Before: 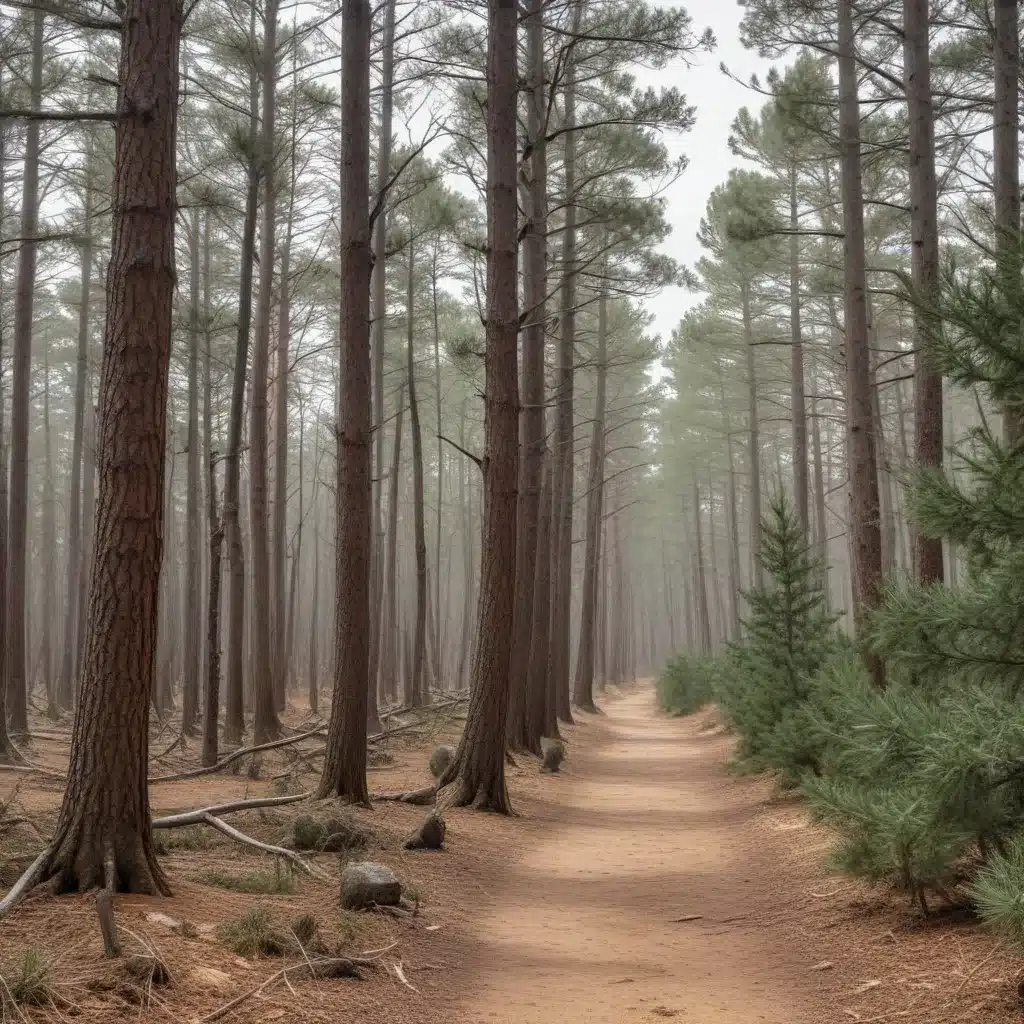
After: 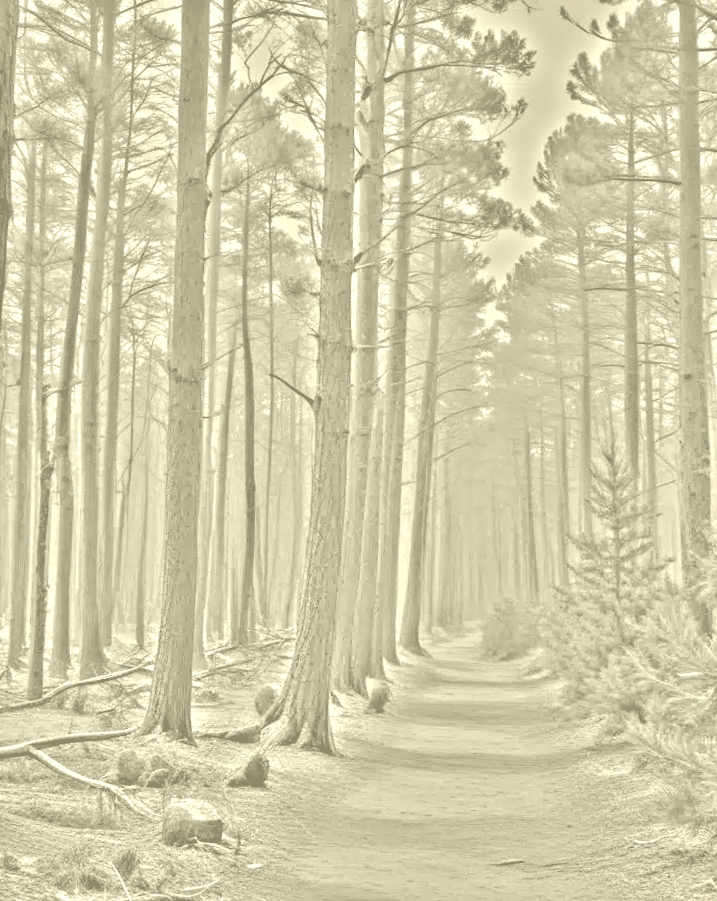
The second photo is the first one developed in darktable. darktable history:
highpass: sharpness 49.79%, contrast boost 49.79%
rotate and perspective: rotation -2°, crop left 0.022, crop right 0.978, crop top 0.049, crop bottom 0.951
crop and rotate: angle -3.27°, left 14.277%, top 0.028%, right 10.766%, bottom 0.028%
color correction: highlights a* 21.88, highlights b* 22.25
colorize: hue 43.2°, saturation 40%, version 1
white balance: red 0.974, blue 1.044
tone equalizer: -7 EV 0.15 EV, -6 EV 0.6 EV, -5 EV 1.15 EV, -4 EV 1.33 EV, -3 EV 1.15 EV, -2 EV 0.6 EV, -1 EV 0.15 EV, mask exposure compensation -0.5 EV
